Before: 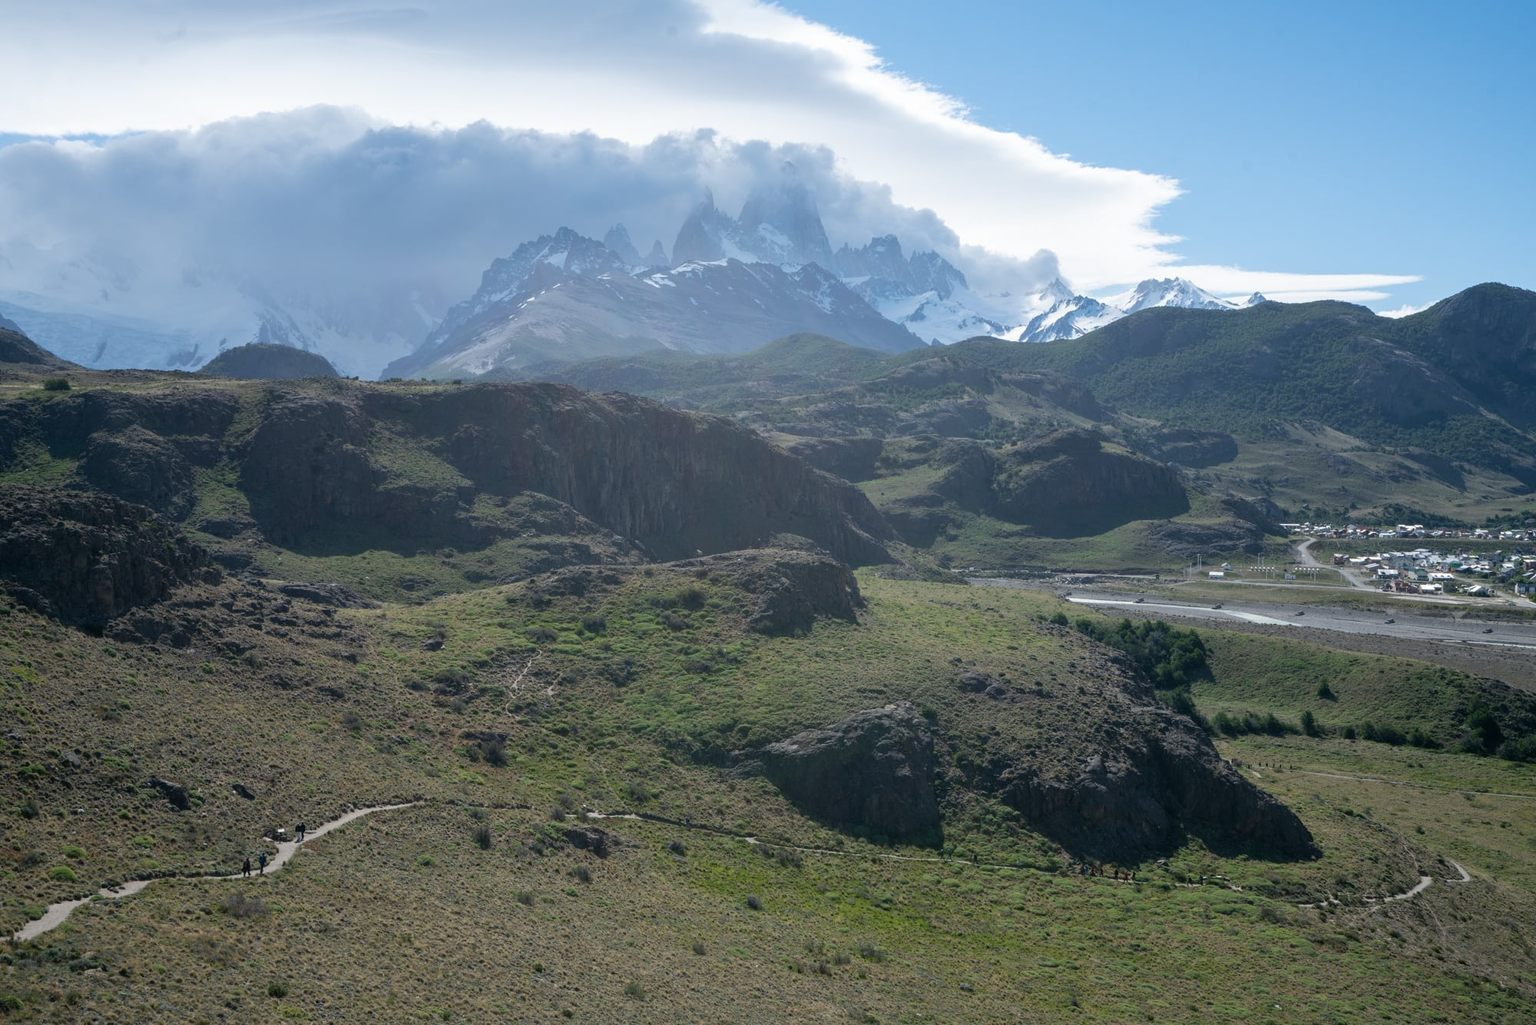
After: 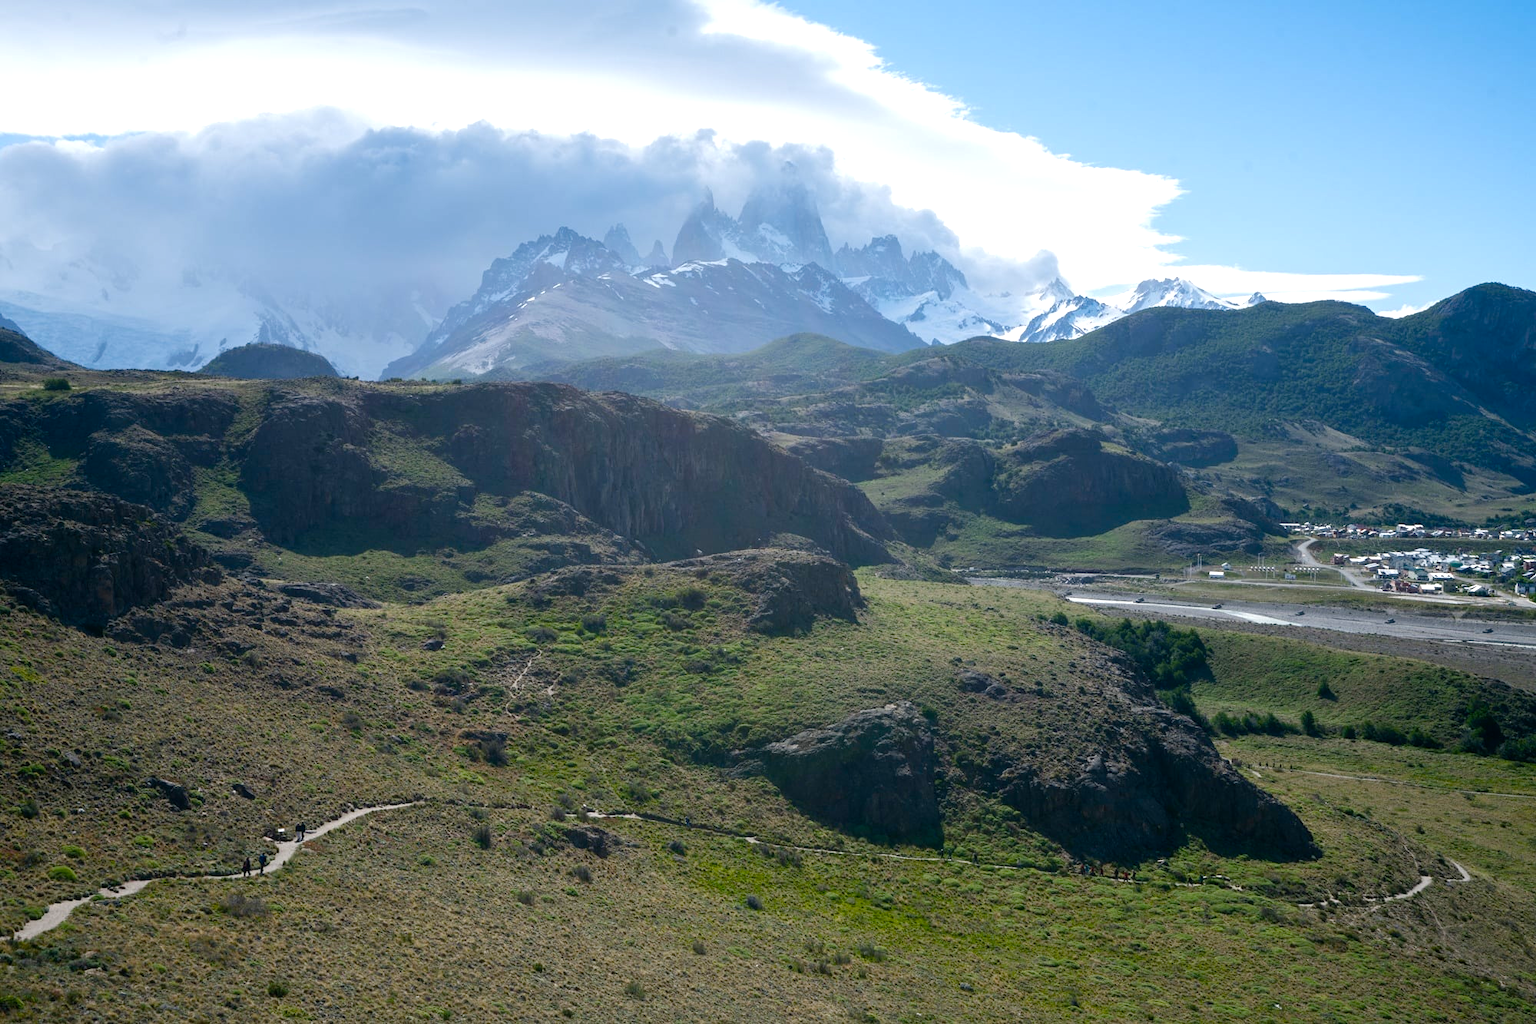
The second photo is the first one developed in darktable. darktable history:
tone equalizer: -8 EV -0.434 EV, -7 EV -0.373 EV, -6 EV -0.315 EV, -5 EV -0.212 EV, -3 EV 0.191 EV, -2 EV 0.34 EV, -1 EV 0.405 EV, +0 EV 0.436 EV, edges refinement/feathering 500, mask exposure compensation -1.57 EV, preserve details no
color balance rgb: power › hue 75.2°, highlights gain › chroma 0.158%, highlights gain › hue 332.4°, linear chroma grading › global chroma 15.633%, perceptual saturation grading › global saturation 20%, perceptual saturation grading › highlights -49.15%, perceptual saturation grading › shadows 24.641%, global vibrance 20%
